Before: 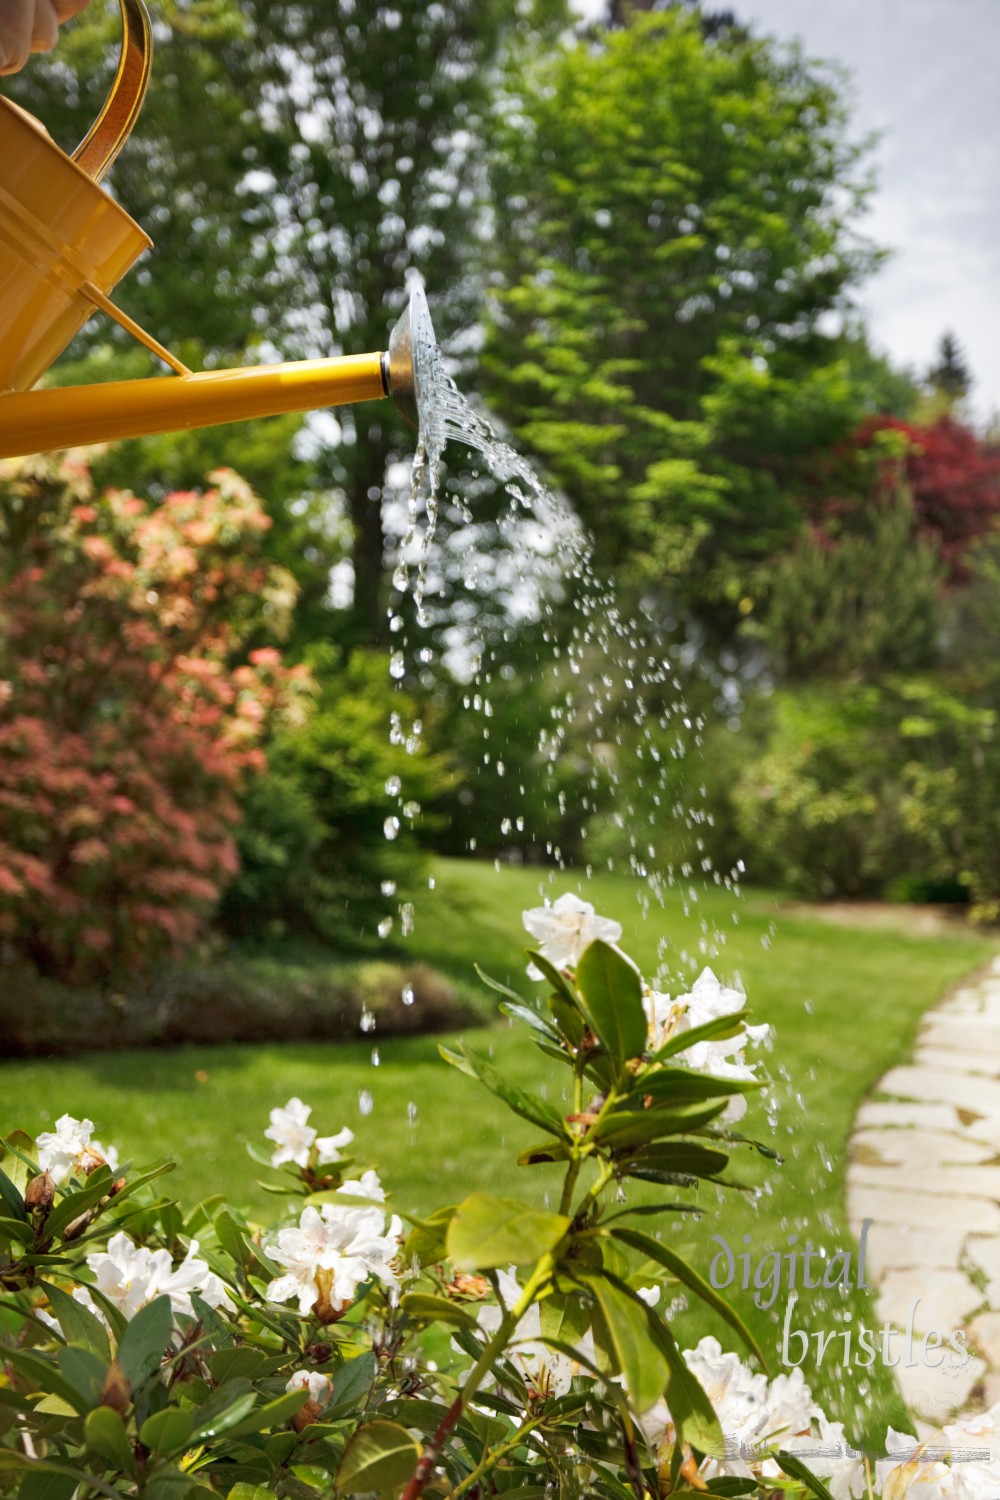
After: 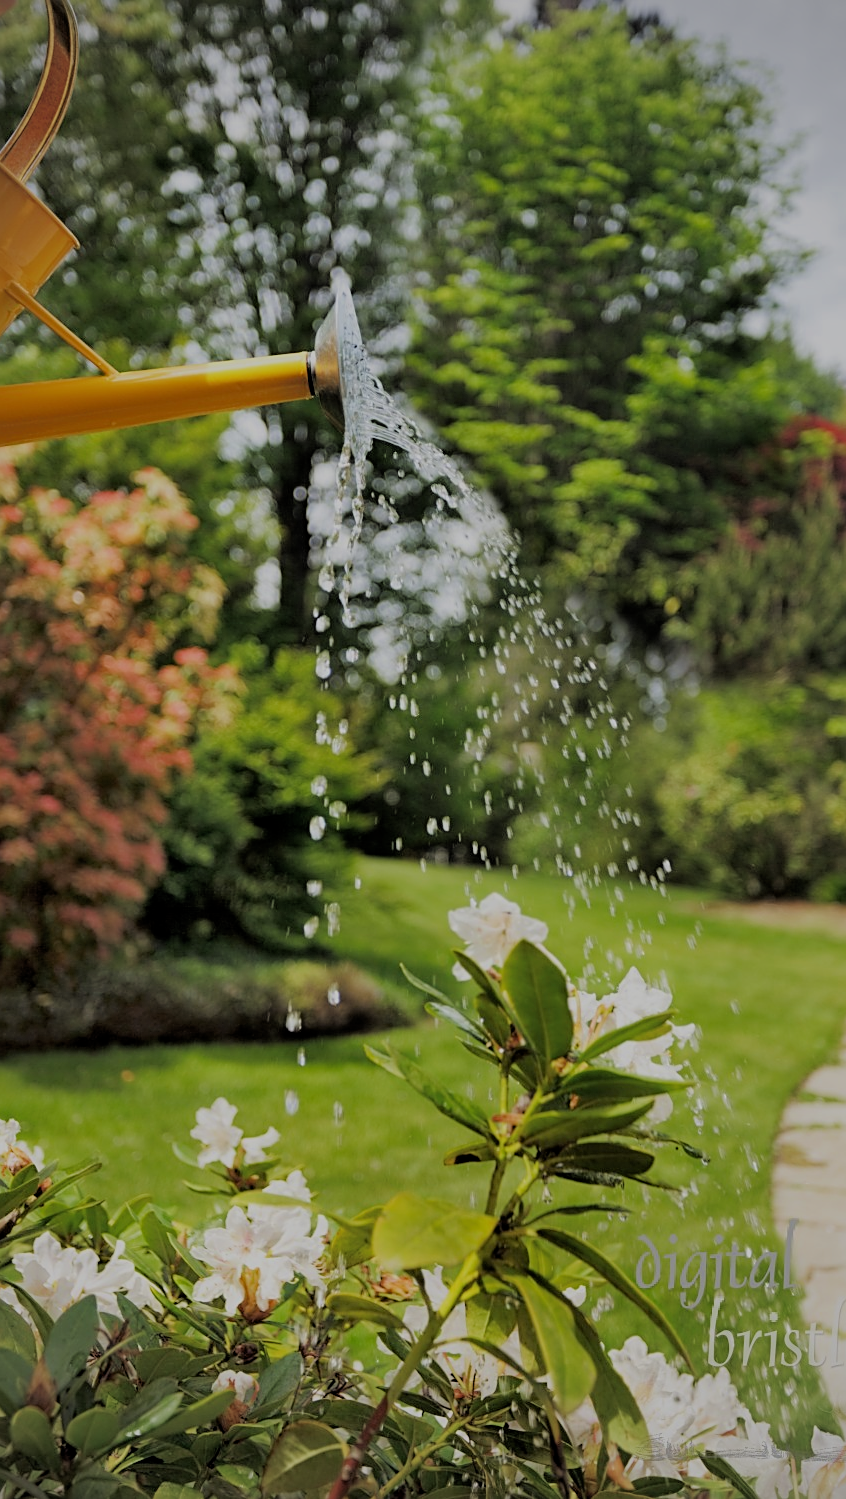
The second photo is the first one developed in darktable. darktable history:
vignetting: brightness -0.27
crop: left 7.489%, right 7.853%
filmic rgb: middle gray luminance 3.28%, black relative exposure -5.99 EV, white relative exposure 6.32 EV, threshold 5.98 EV, dynamic range scaling 21.7%, target black luminance 0%, hardness 2.28, latitude 46.05%, contrast 0.791, highlights saturation mix 99.54%, shadows ↔ highlights balance 0.1%, preserve chrominance max RGB, enable highlight reconstruction true
sharpen: on, module defaults
